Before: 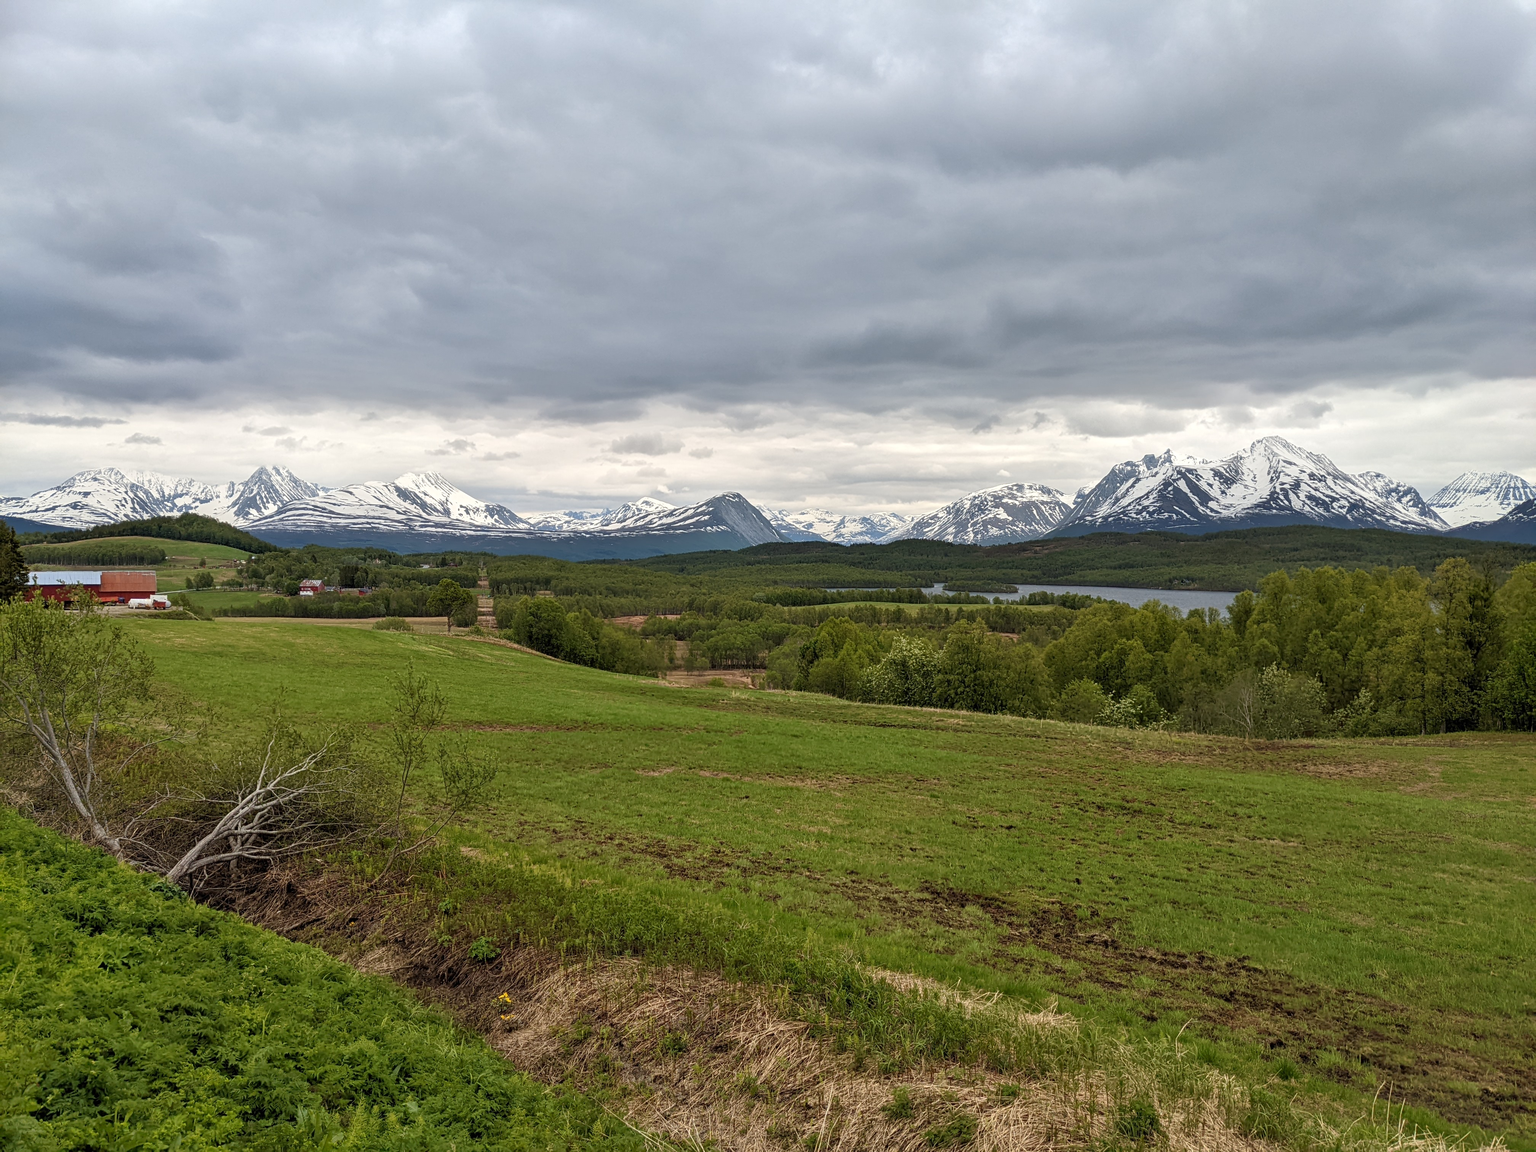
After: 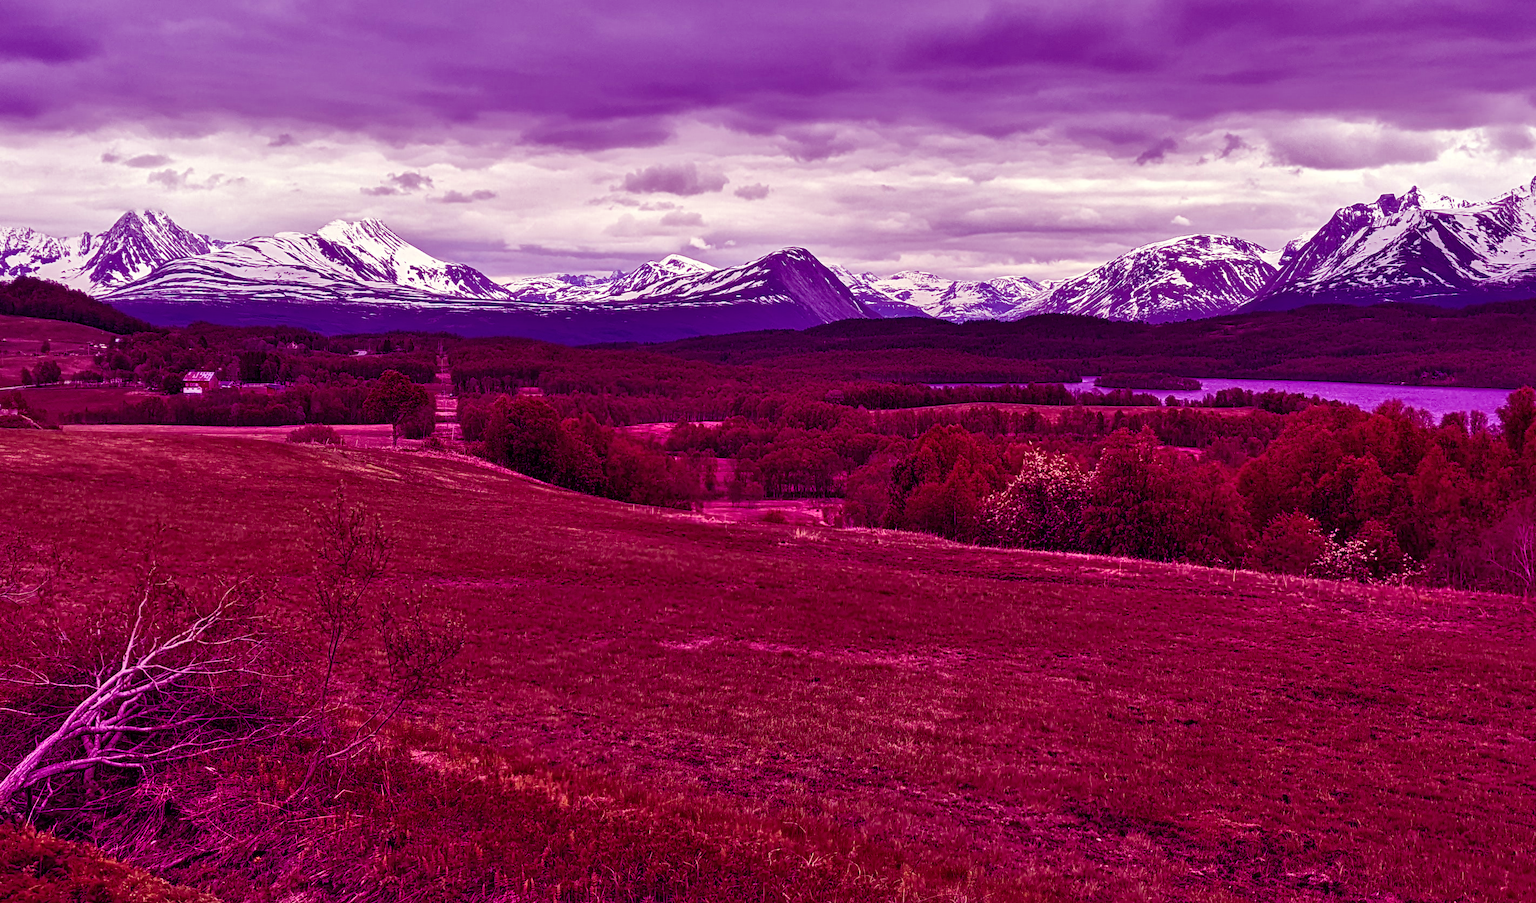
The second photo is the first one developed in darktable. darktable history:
crop: left 11.123%, top 27.61%, right 18.3%, bottom 17.034%
color balance: mode lift, gamma, gain (sRGB), lift [1, 1, 0.101, 1]
shadows and highlights: soften with gaussian
